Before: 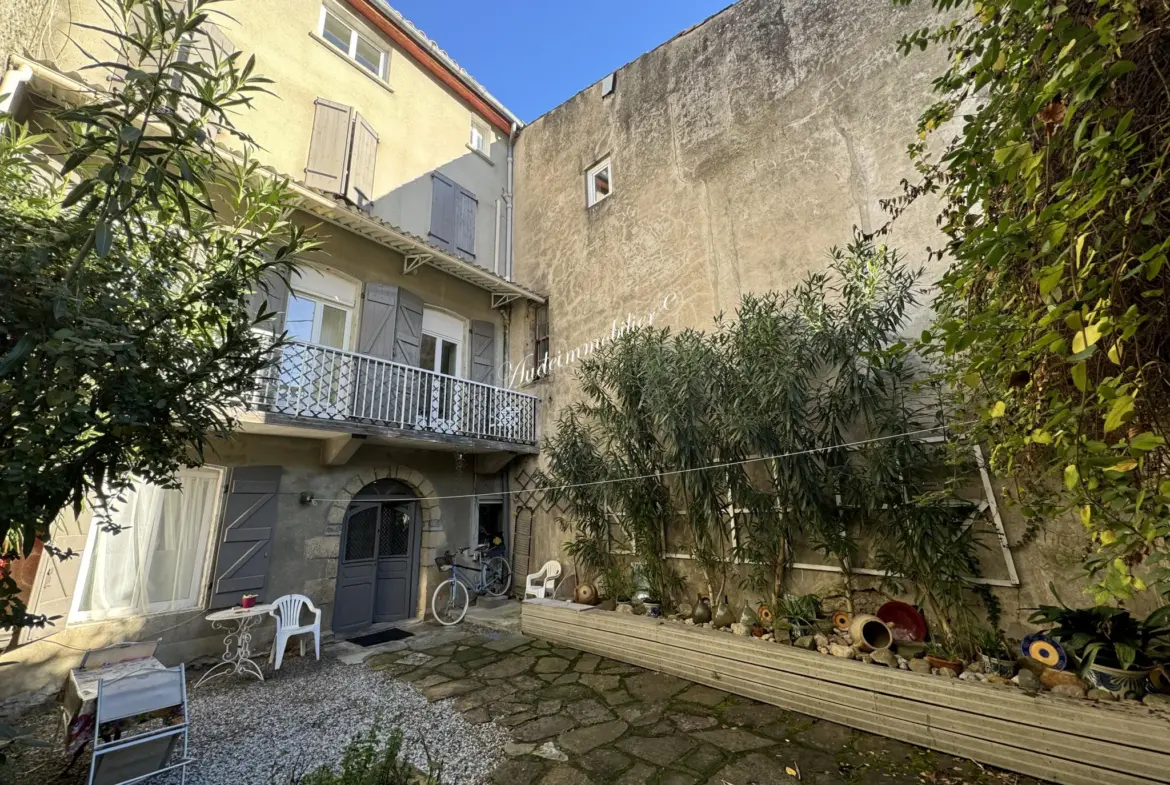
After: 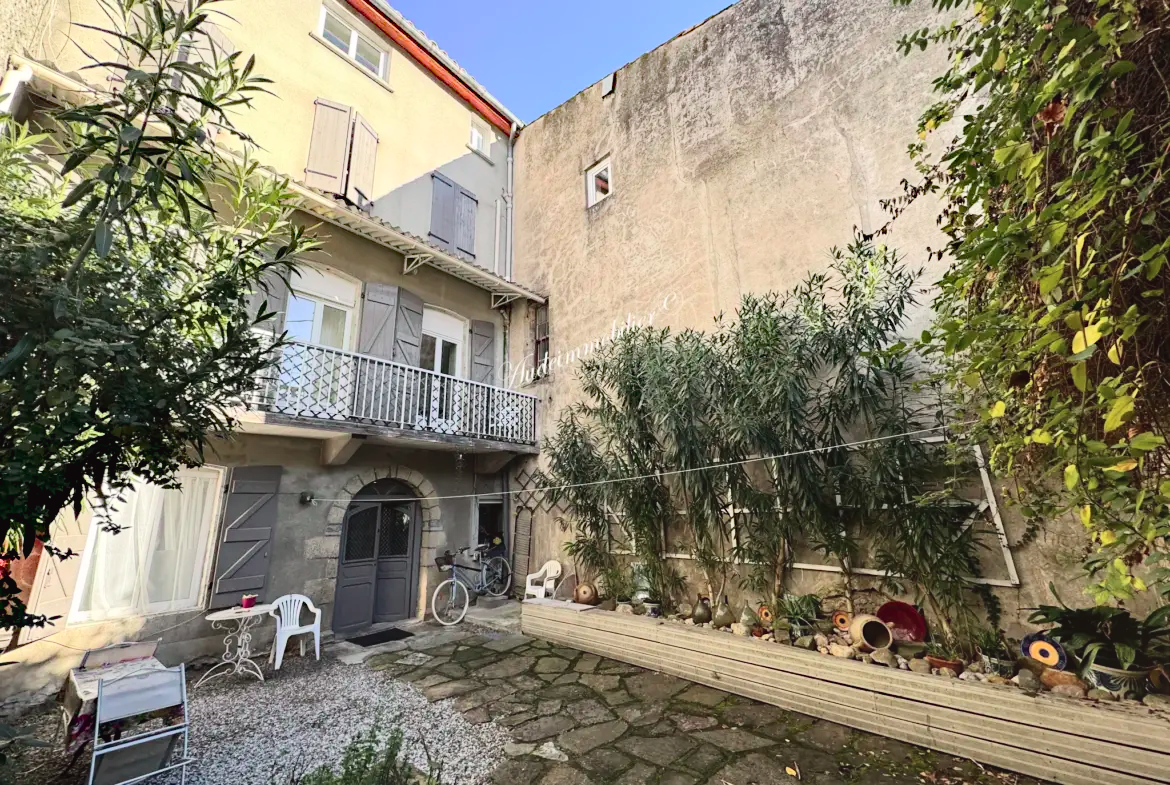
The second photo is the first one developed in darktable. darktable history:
tone curve: curves: ch0 [(0, 0.023) (0.184, 0.168) (0.491, 0.519) (0.748, 0.765) (1, 0.919)]; ch1 [(0, 0) (0.179, 0.173) (0.322, 0.32) (0.424, 0.424) (0.496, 0.501) (0.563, 0.586) (0.761, 0.803) (1, 1)]; ch2 [(0, 0) (0.434, 0.447) (0.483, 0.487) (0.557, 0.541) (0.697, 0.68) (1, 1)], color space Lab, independent channels, preserve colors none
base curve: curves: ch0 [(0, 0) (0.297, 0.298) (1, 1)], fusion 1, preserve colors none
